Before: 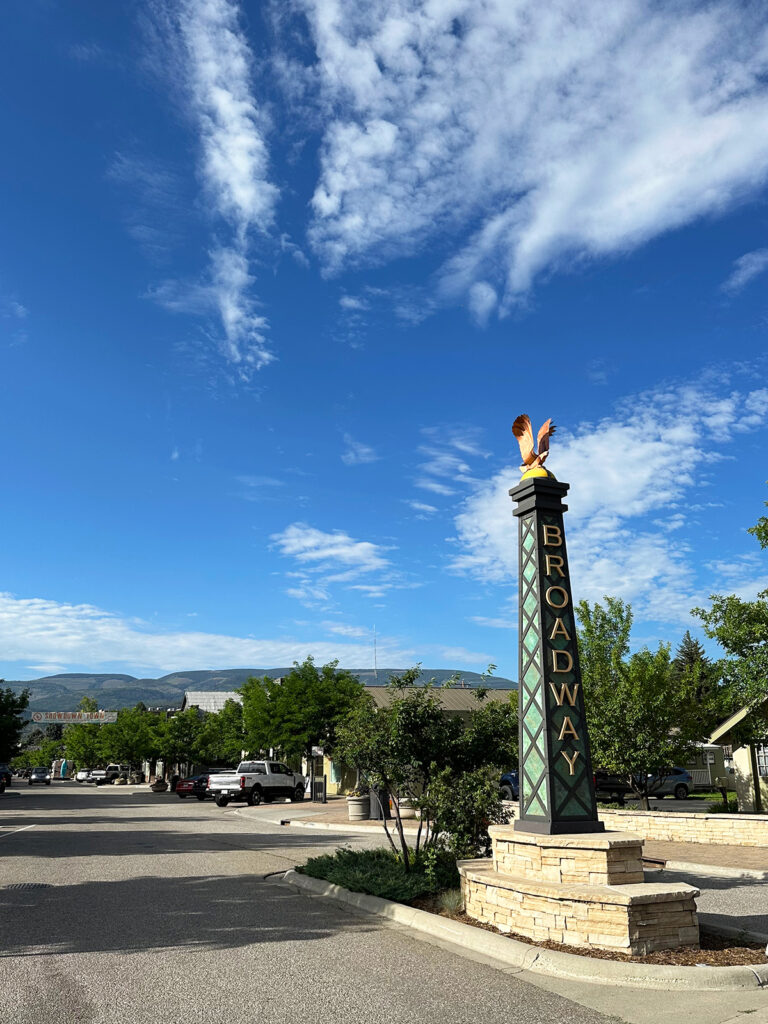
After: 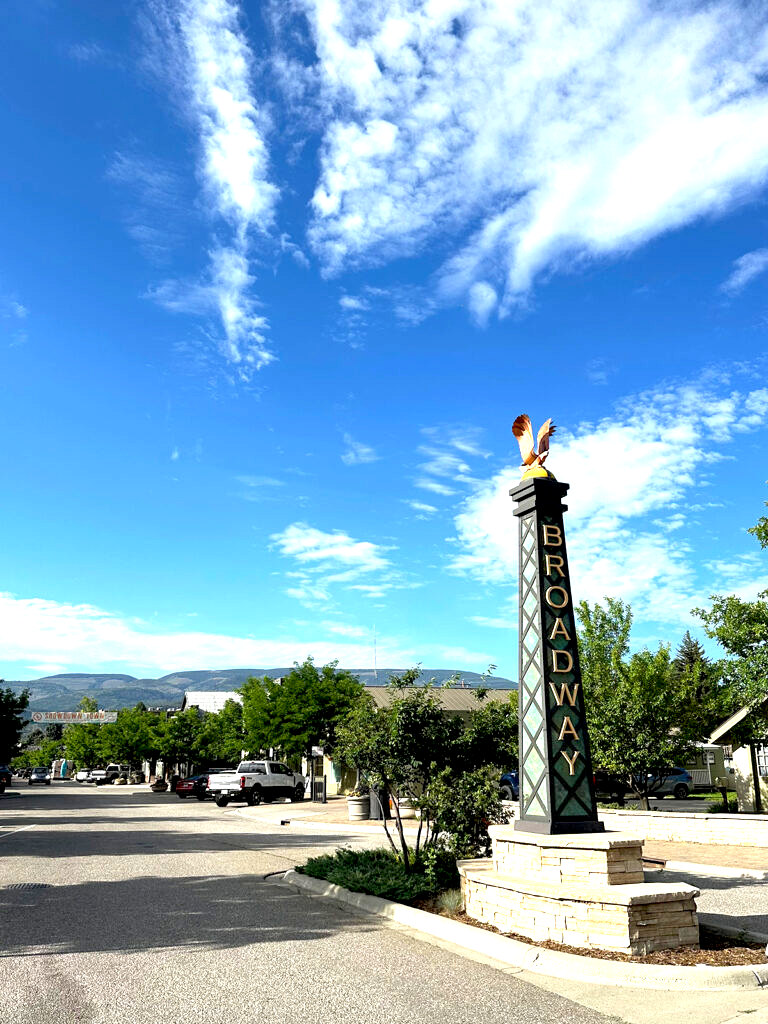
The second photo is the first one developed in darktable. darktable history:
exposure: black level correction 0.008, exposure 0.975 EV, compensate exposure bias true, compensate highlight preservation false
